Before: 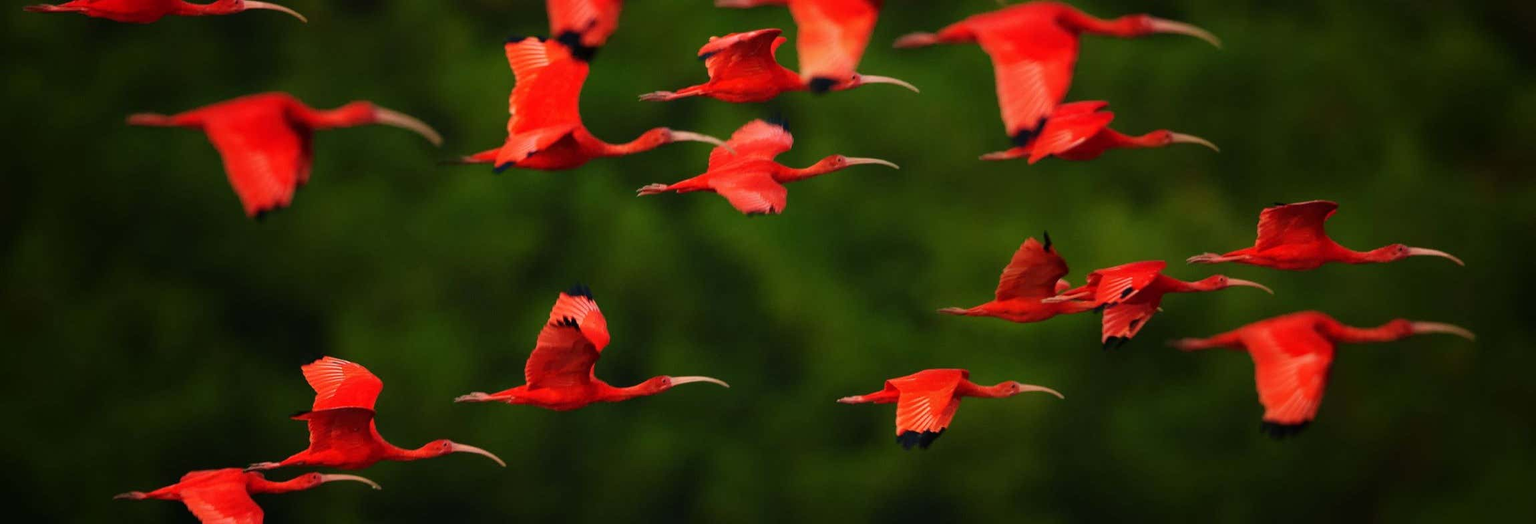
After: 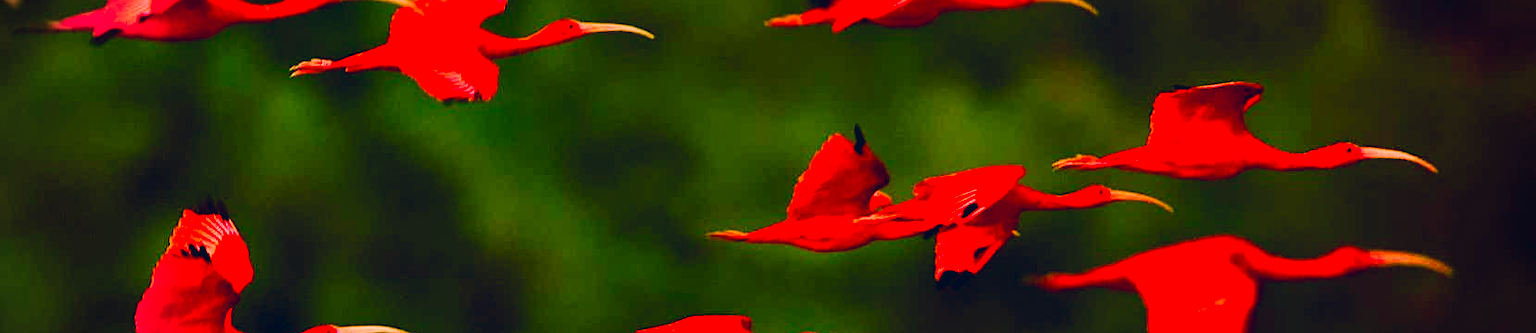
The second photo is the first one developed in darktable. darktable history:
tone curve: curves: ch0 [(0, 0) (0.004, 0.001) (0.133, 0.112) (0.325, 0.362) (0.832, 0.893) (1, 1)], preserve colors none
crop and rotate: left 27.865%, top 26.974%, bottom 27.051%
sharpen: radius 1.924
shadows and highlights: soften with gaussian
vignetting: fall-off start 71.82%
color correction: highlights a* 16.59, highlights b* 0.214, shadows a* -15.01, shadows b* -14.54, saturation 1.53
color balance rgb: global offset › chroma 0.397%, global offset › hue 33.67°, linear chroma grading › global chroma 15.454%, perceptual saturation grading › global saturation -1.657%, perceptual saturation grading › highlights -8.292%, perceptual saturation grading › mid-tones 8.166%, perceptual saturation grading › shadows 5.145%, perceptual brilliance grading › global brilliance 15.748%, perceptual brilliance grading › shadows -34.892%, global vibrance 14.994%
